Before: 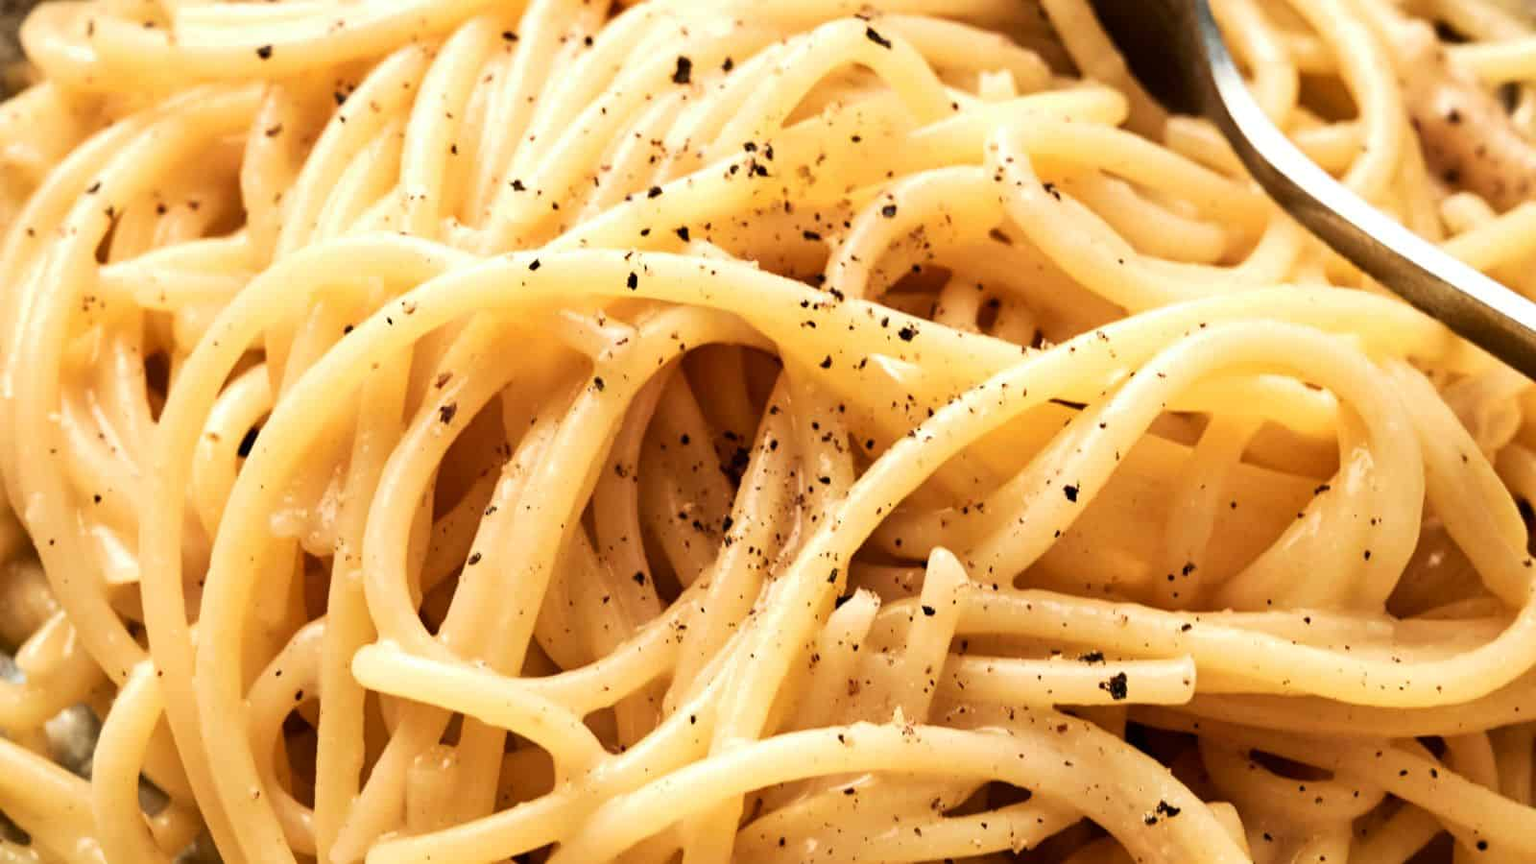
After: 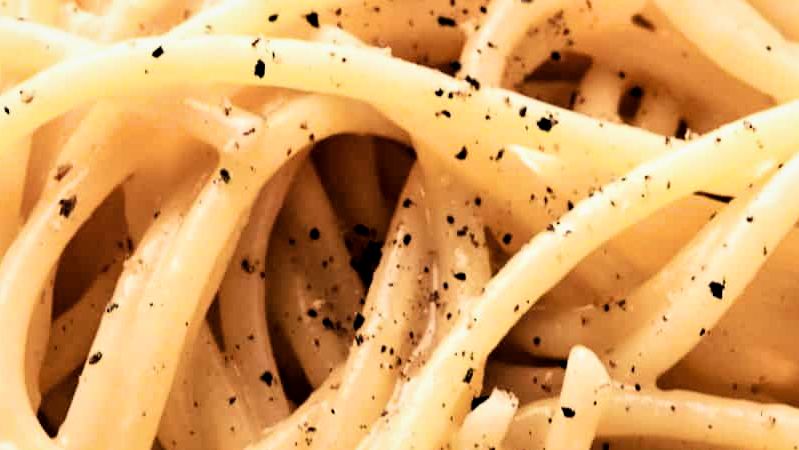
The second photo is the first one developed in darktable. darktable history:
crop: left 25%, top 25%, right 25%, bottom 25%
contrast brightness saturation: saturation -0.05
local contrast: mode bilateral grid, contrast 20, coarseness 50, detail 120%, midtone range 0.2
filmic rgb: black relative exposure -4 EV, white relative exposure 3 EV, hardness 3.02, contrast 1.5
